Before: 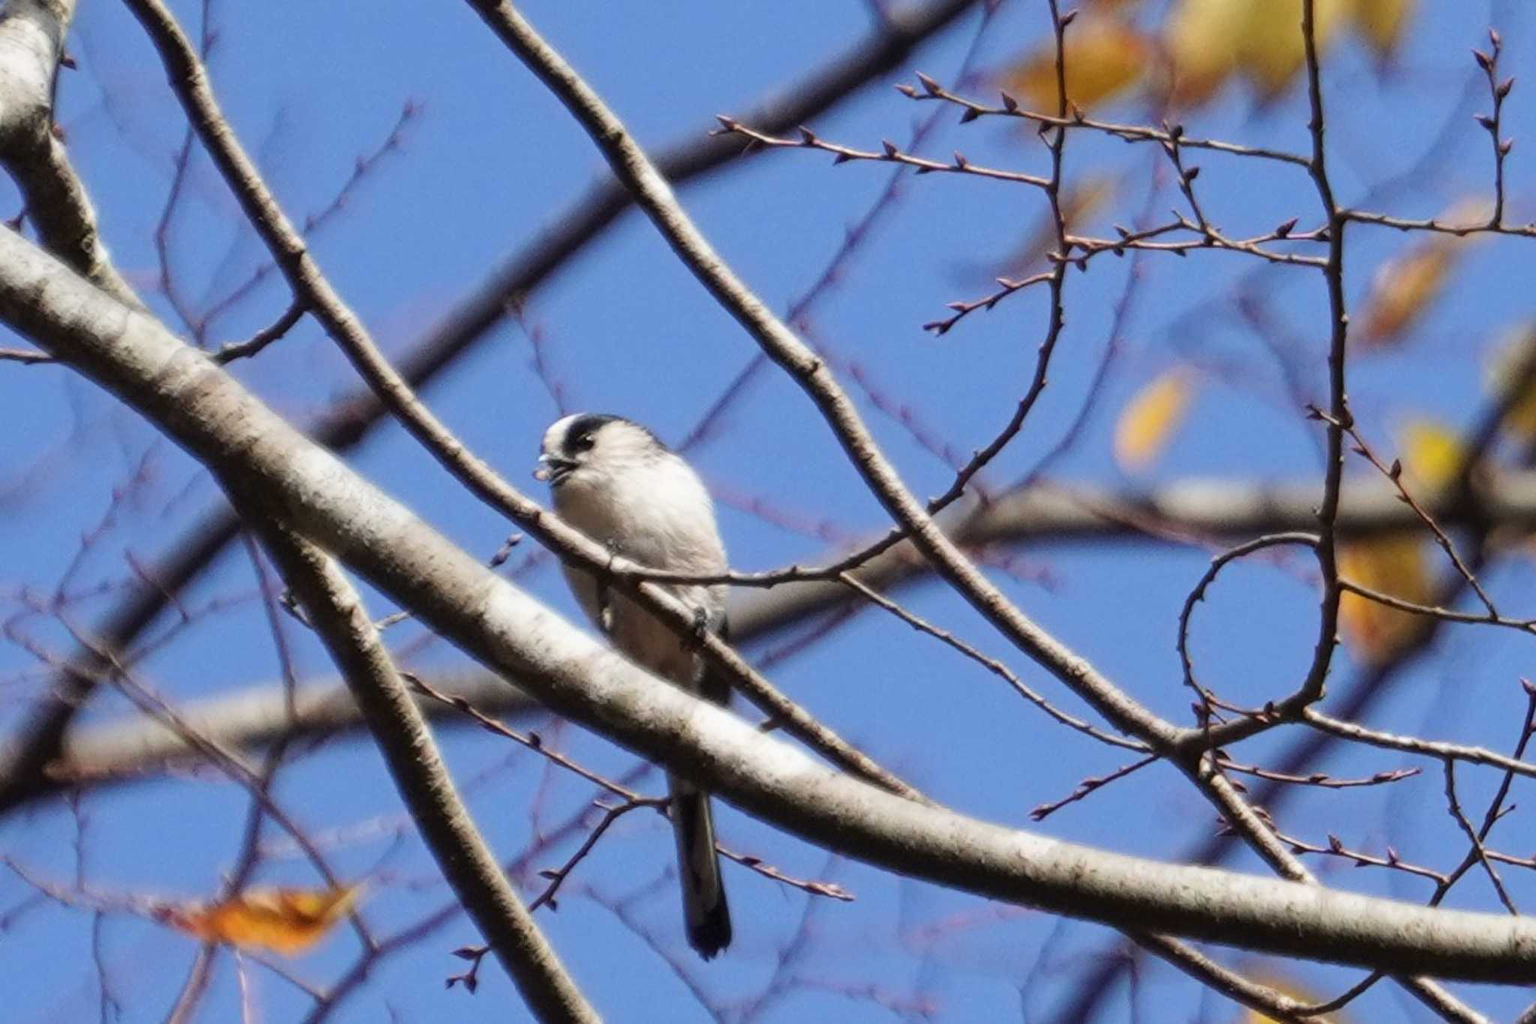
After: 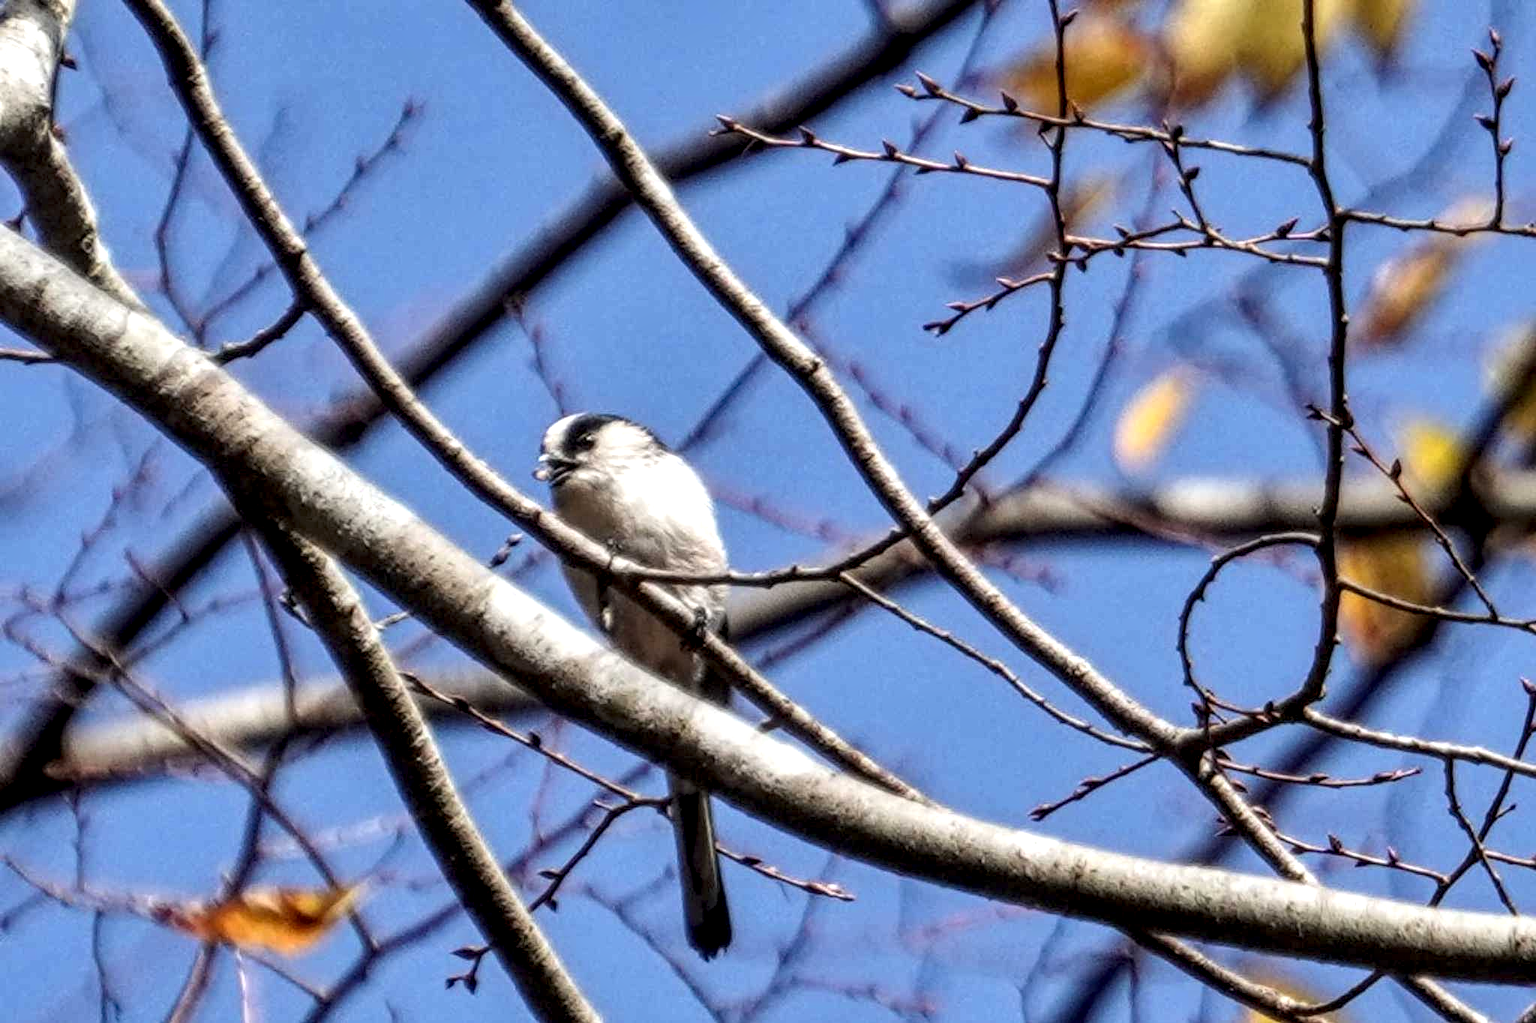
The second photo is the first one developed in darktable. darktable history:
exposure: exposure 0.2 EV, compensate highlight preservation false
local contrast: highlights 0%, shadows 6%, detail 182%
shadows and highlights: shadows 30.67, highlights -62.69, shadows color adjustment 97.66%, soften with gaussian
